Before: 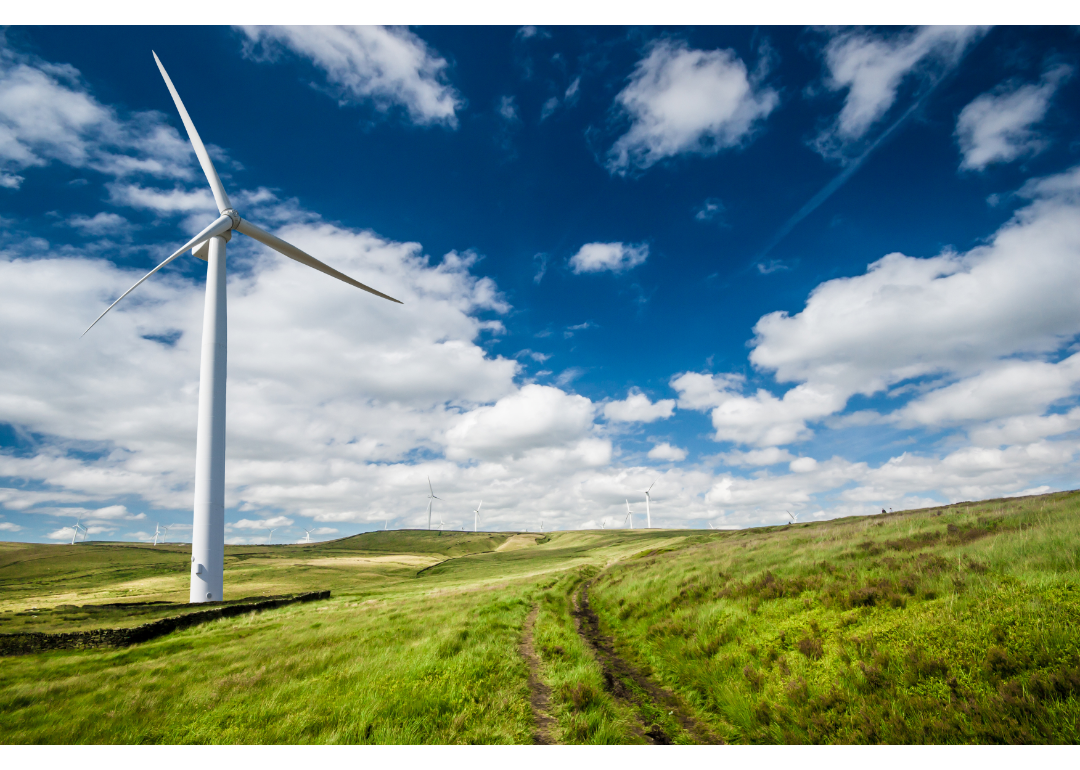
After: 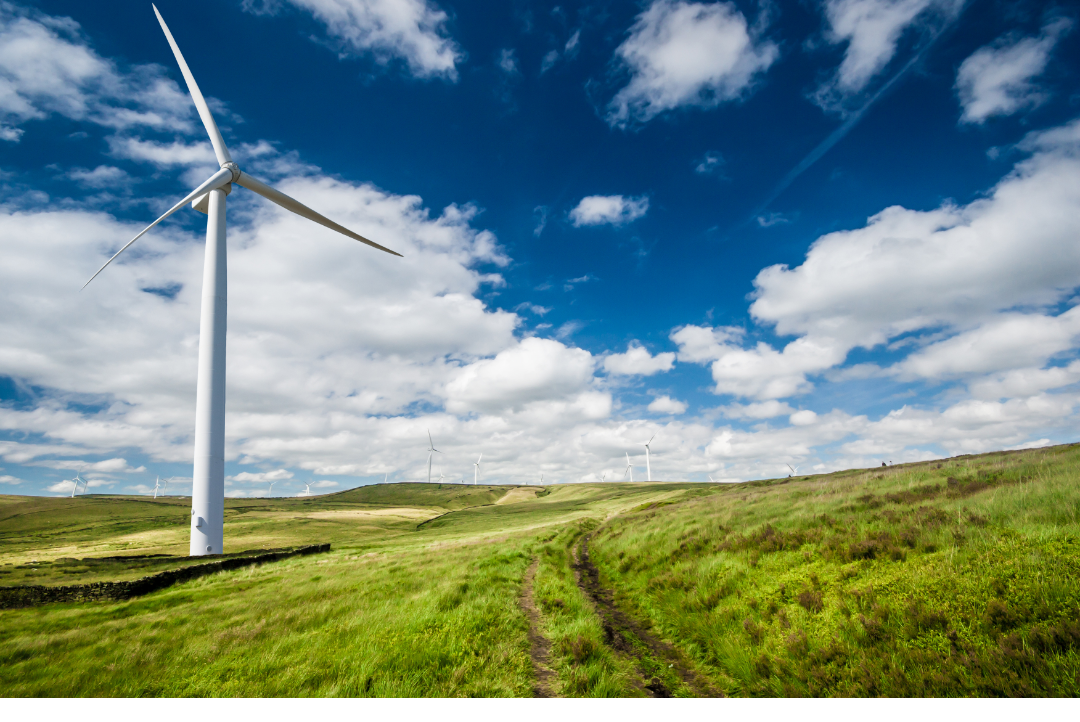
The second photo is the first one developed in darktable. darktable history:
crop and rotate: top 6.202%
